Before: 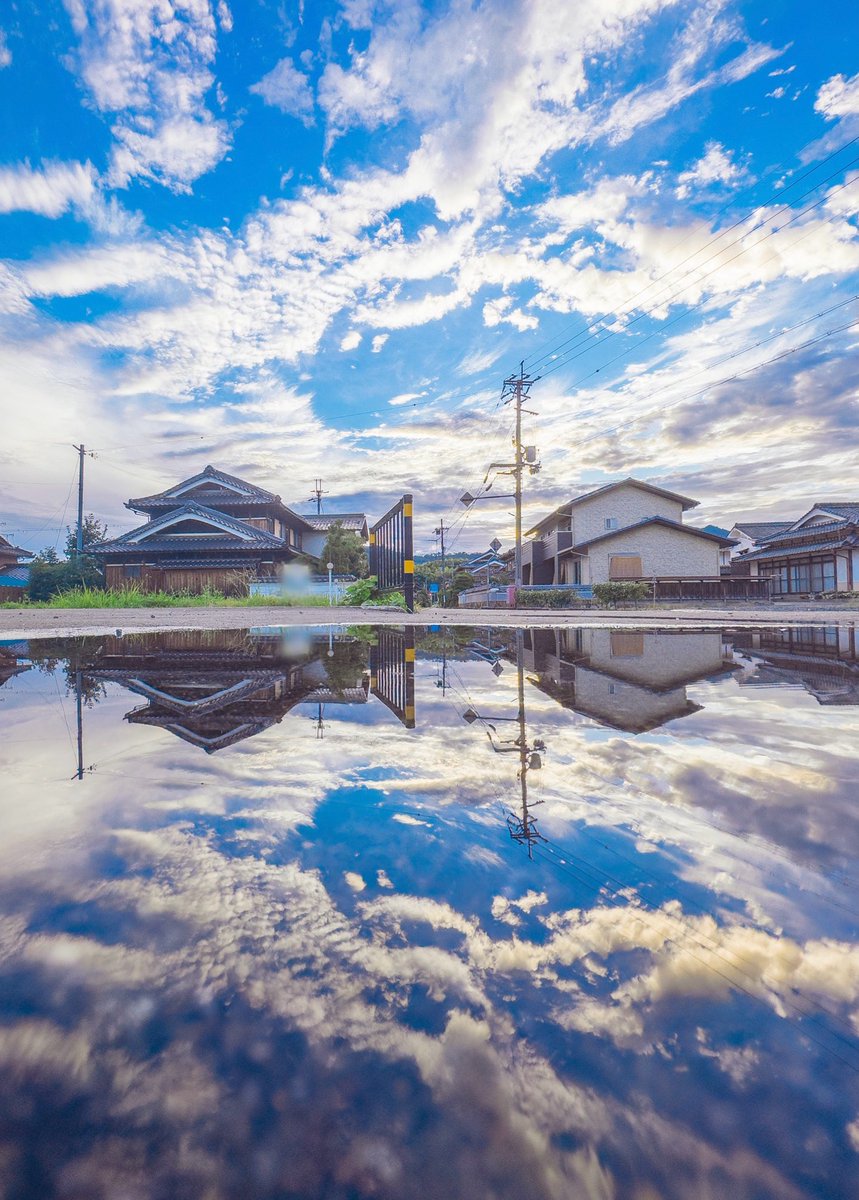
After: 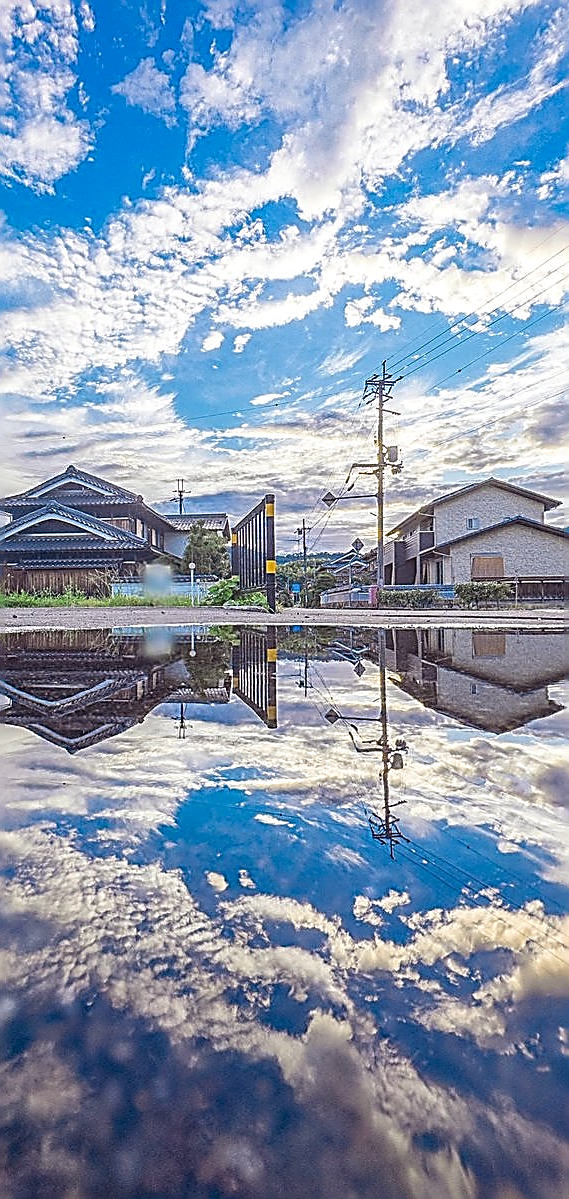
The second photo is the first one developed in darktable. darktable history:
crop and rotate: left 16.16%, right 17.593%
local contrast: on, module defaults
sharpen: amount 1.997
